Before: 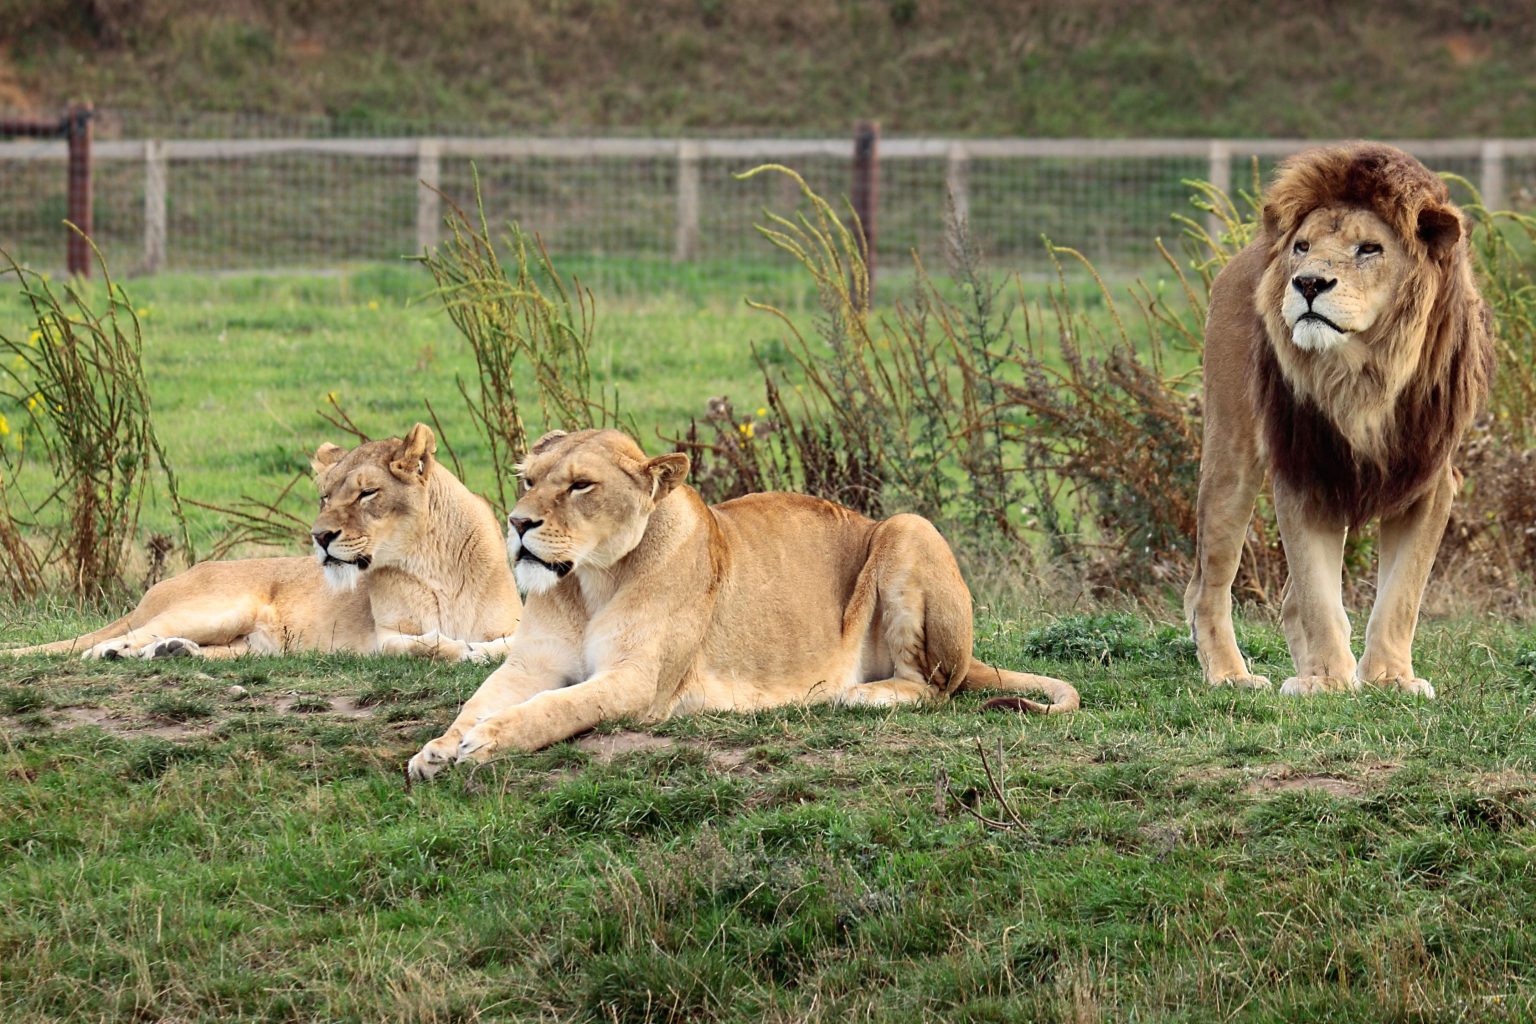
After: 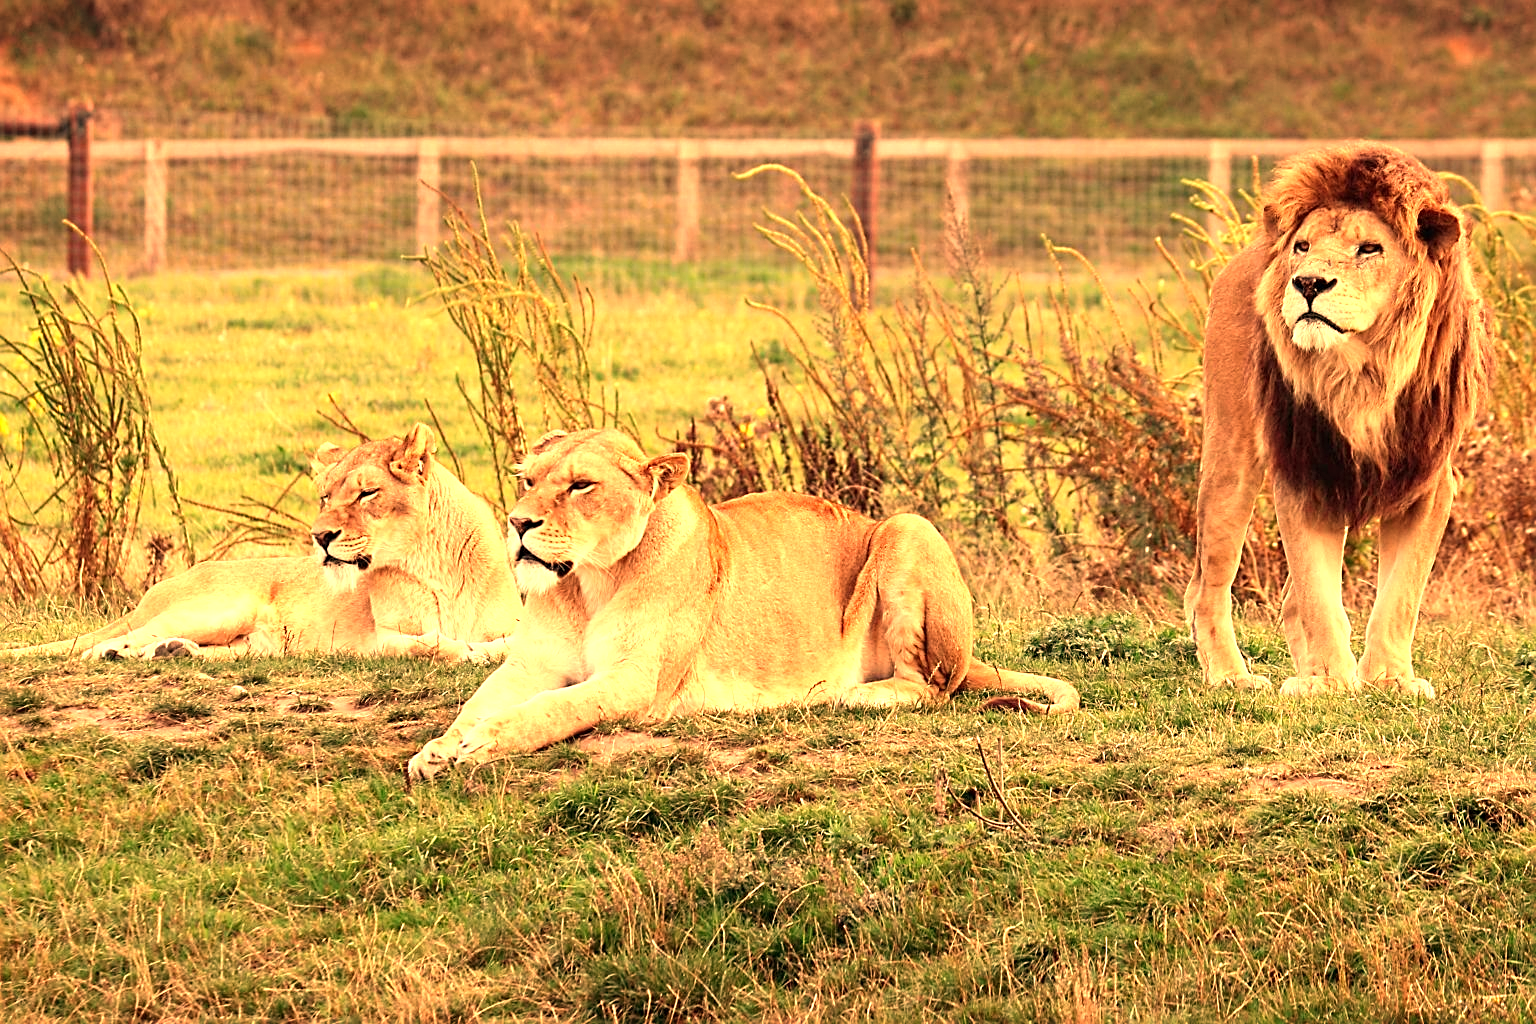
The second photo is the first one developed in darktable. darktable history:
white balance: red 1.467, blue 0.684
exposure: black level correction 0, exposure 0.7 EV, compensate exposure bias true, compensate highlight preservation false
sharpen: on, module defaults
